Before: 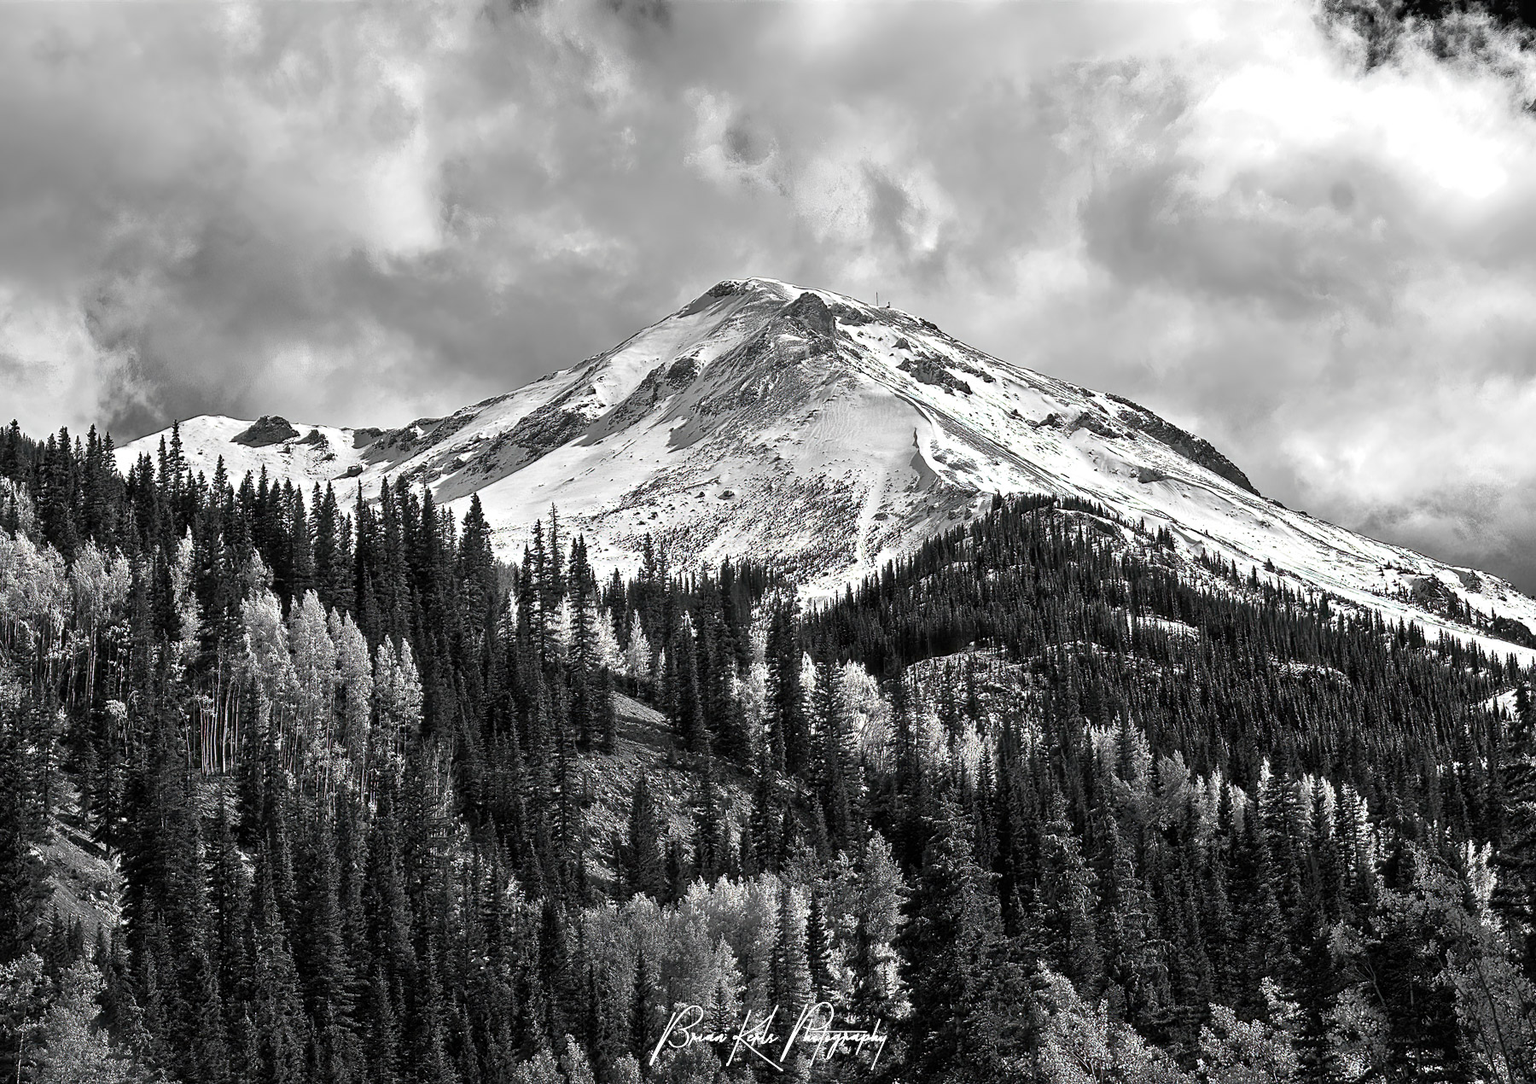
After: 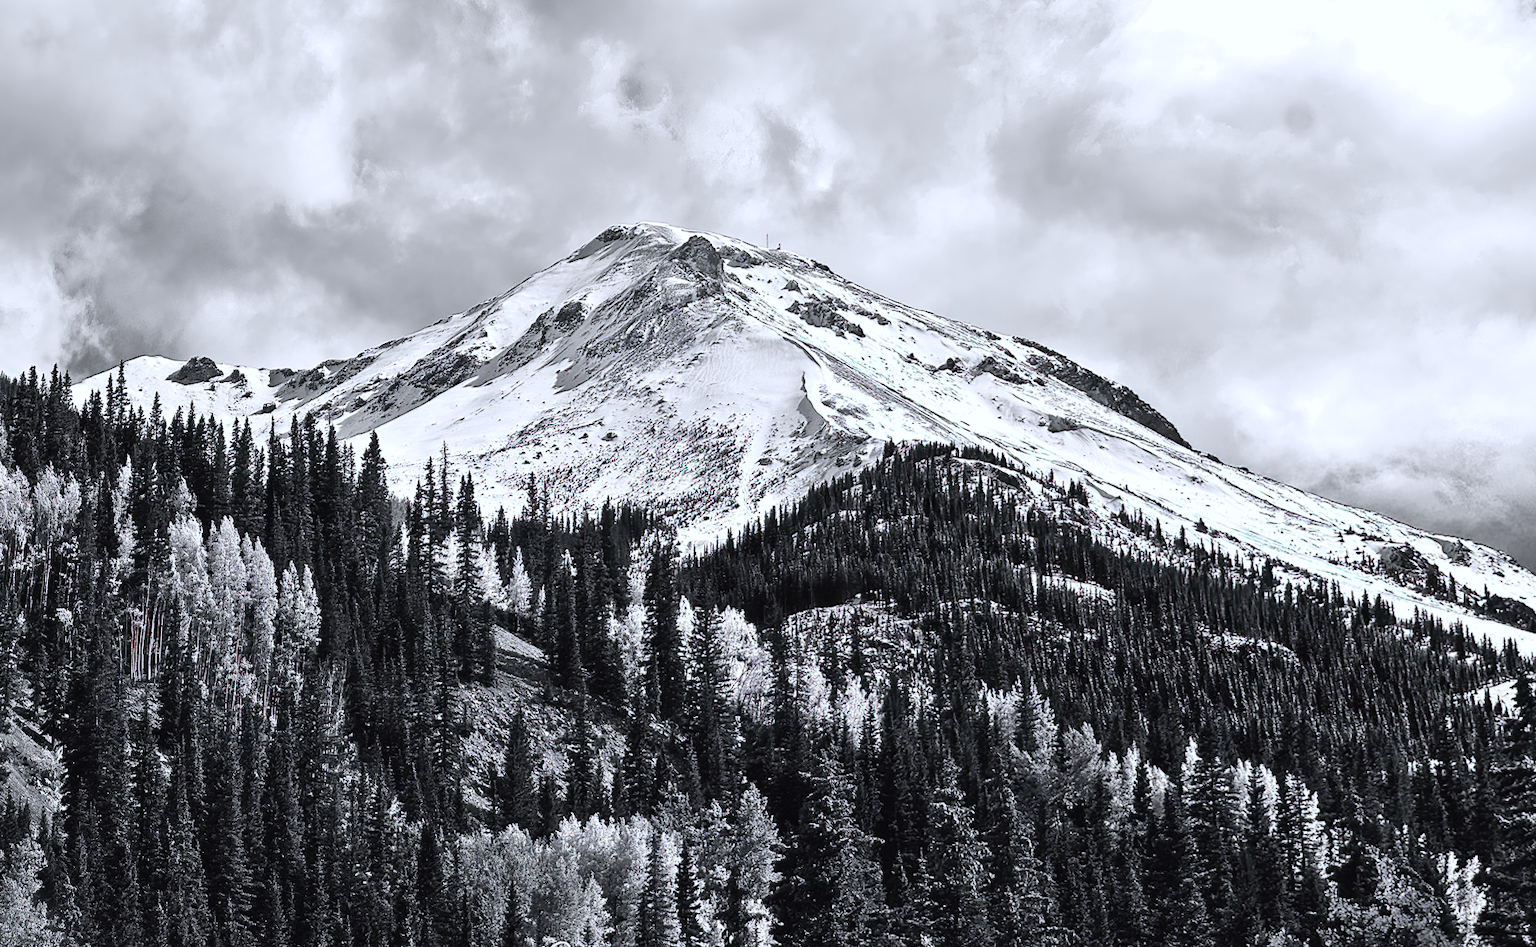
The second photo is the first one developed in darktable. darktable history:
rotate and perspective: rotation 1.69°, lens shift (vertical) -0.023, lens shift (horizontal) -0.291, crop left 0.025, crop right 0.988, crop top 0.092, crop bottom 0.842
white balance: red 0.974, blue 1.044
tone curve: curves: ch0 [(0, 0.023) (0.103, 0.087) (0.295, 0.297) (0.445, 0.531) (0.553, 0.665) (0.735, 0.843) (0.994, 1)]; ch1 [(0, 0) (0.427, 0.346) (0.456, 0.426) (0.484, 0.483) (0.509, 0.514) (0.535, 0.56) (0.581, 0.632) (0.646, 0.715) (1, 1)]; ch2 [(0, 0) (0.369, 0.388) (0.449, 0.431) (0.501, 0.495) (0.533, 0.518) (0.572, 0.612) (0.677, 0.752) (1, 1)], color space Lab, independent channels, preserve colors none
